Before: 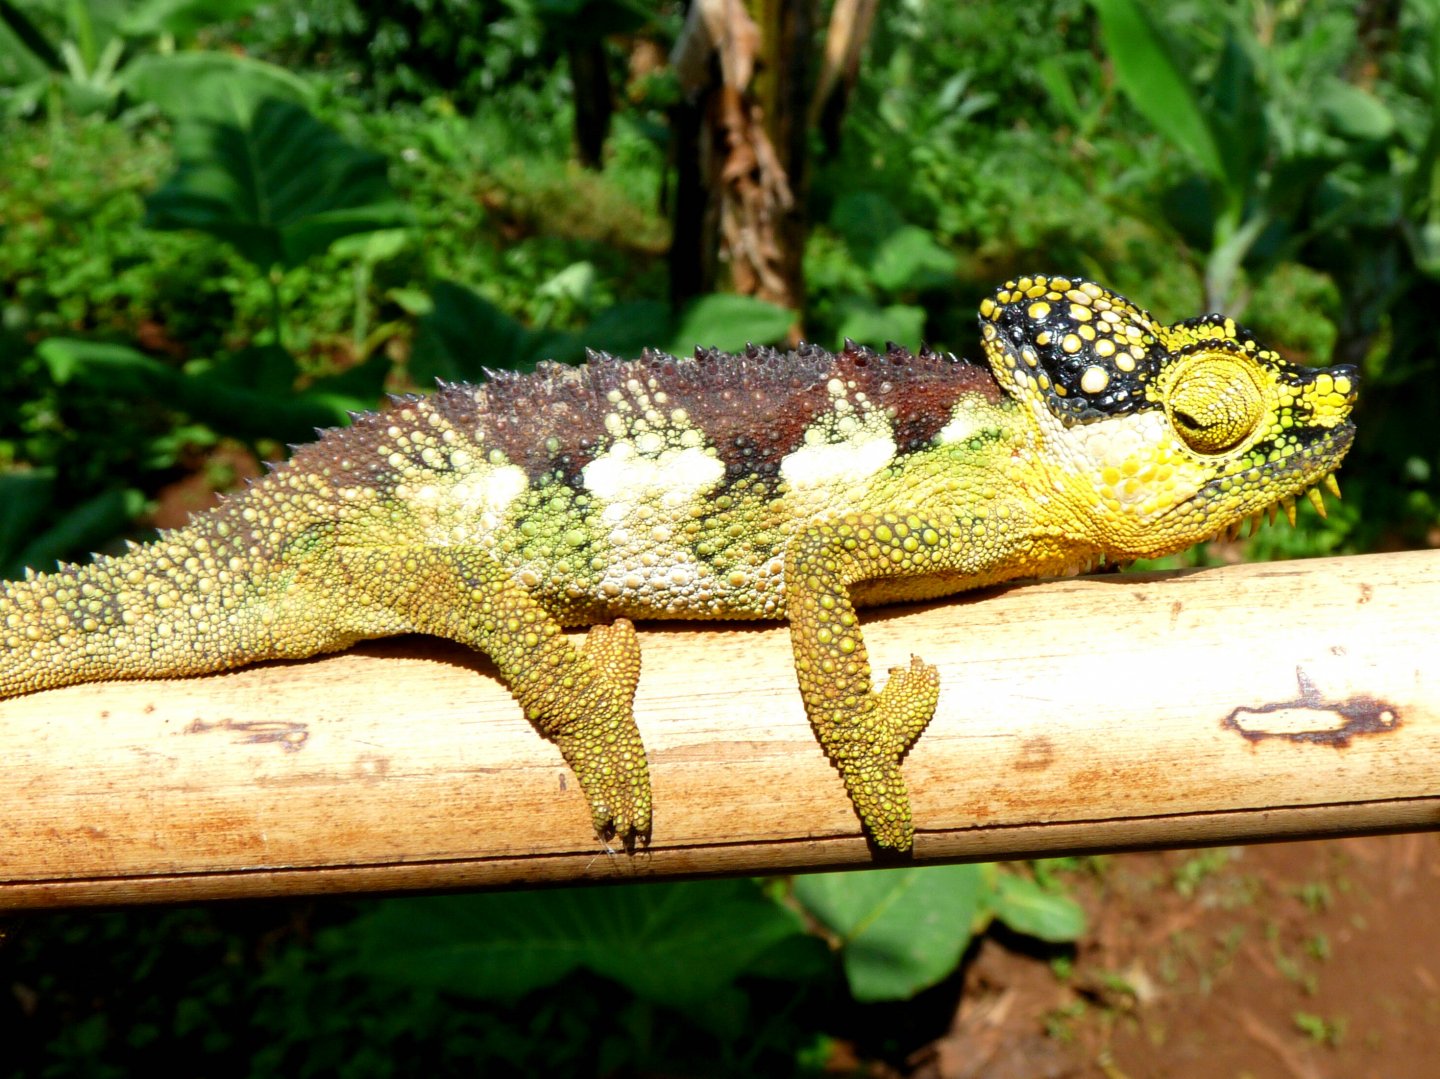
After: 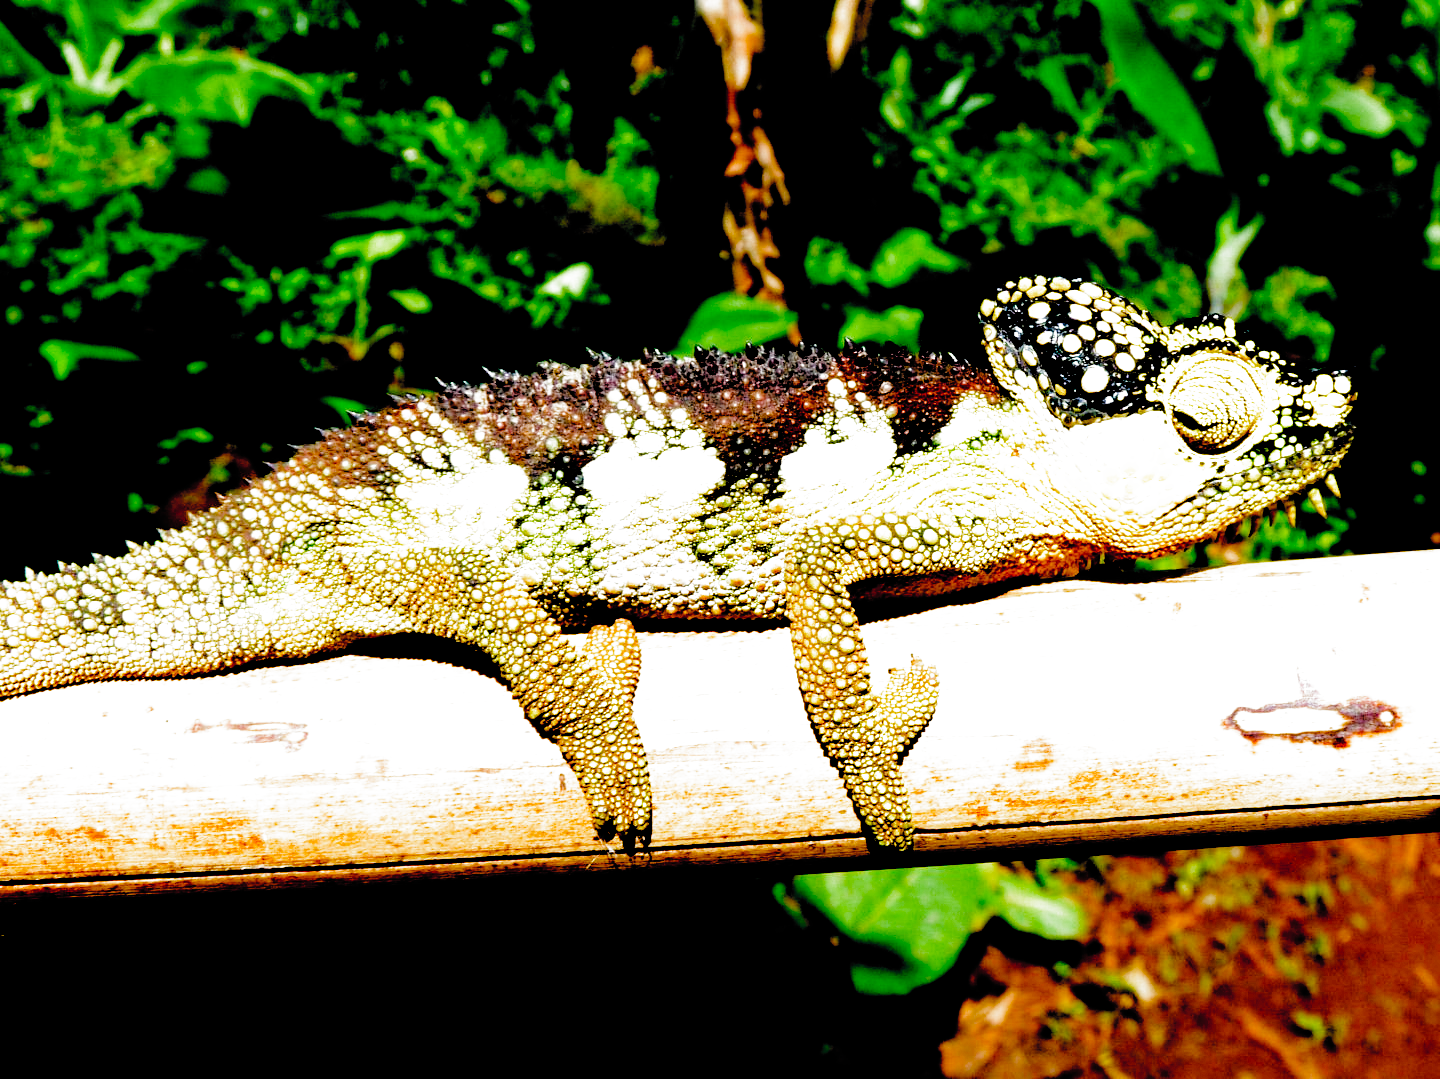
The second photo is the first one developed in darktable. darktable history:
filmic rgb: black relative exposure -1.13 EV, white relative exposure 2.1 EV, hardness 1.59, contrast 2.238, preserve chrominance no, color science v4 (2020)
